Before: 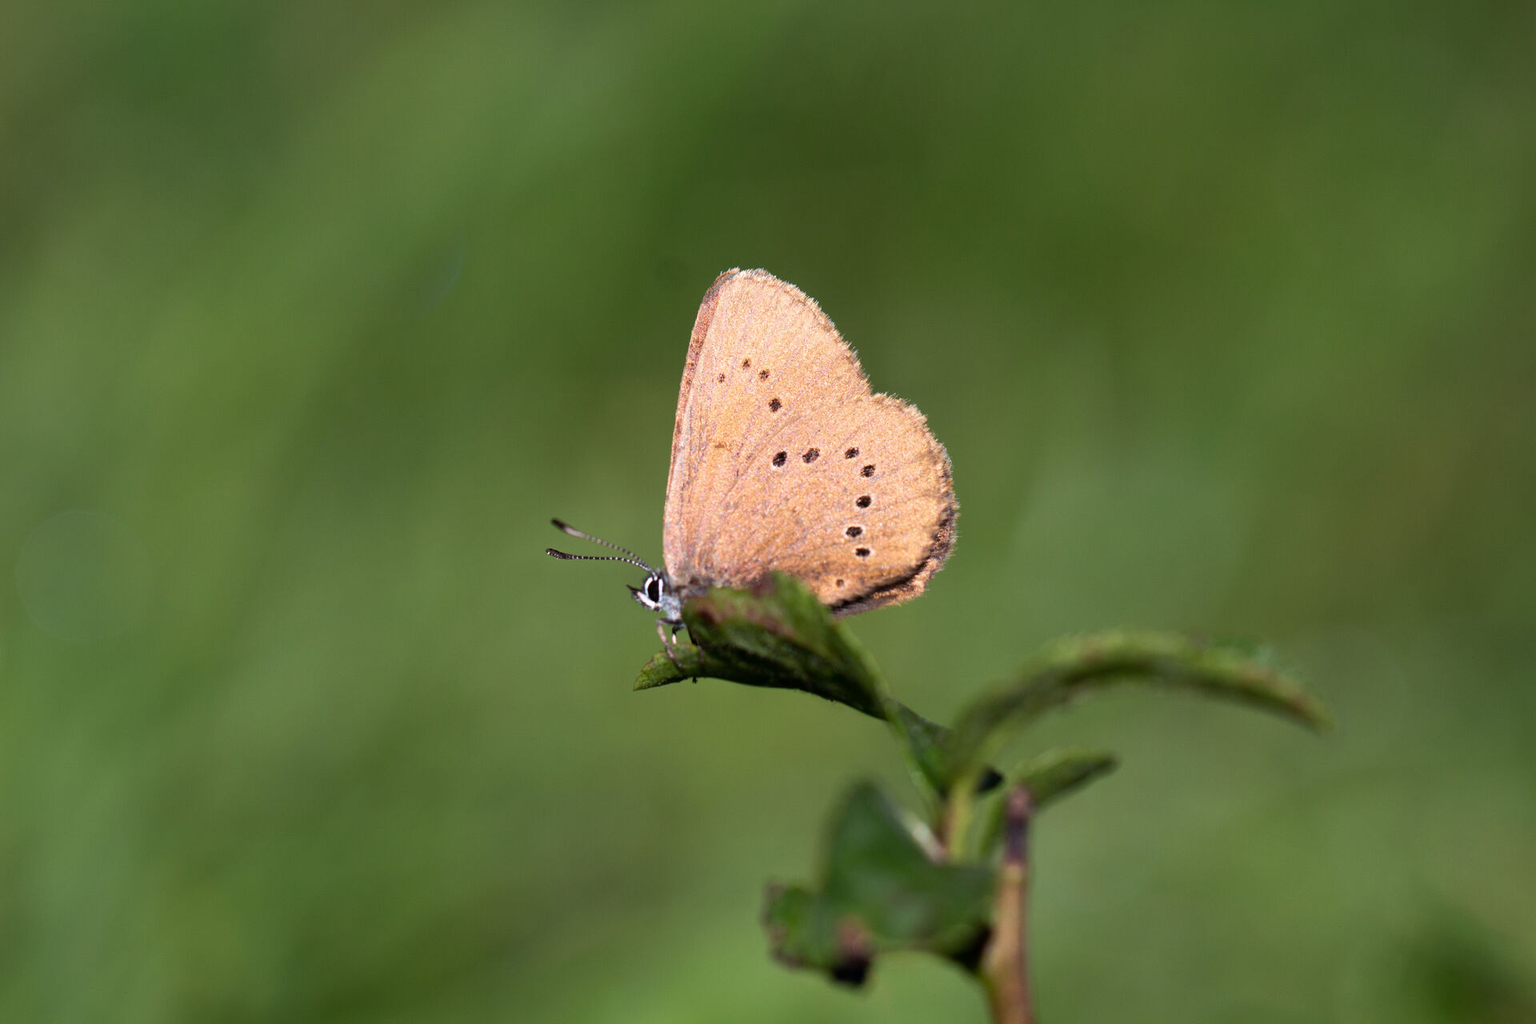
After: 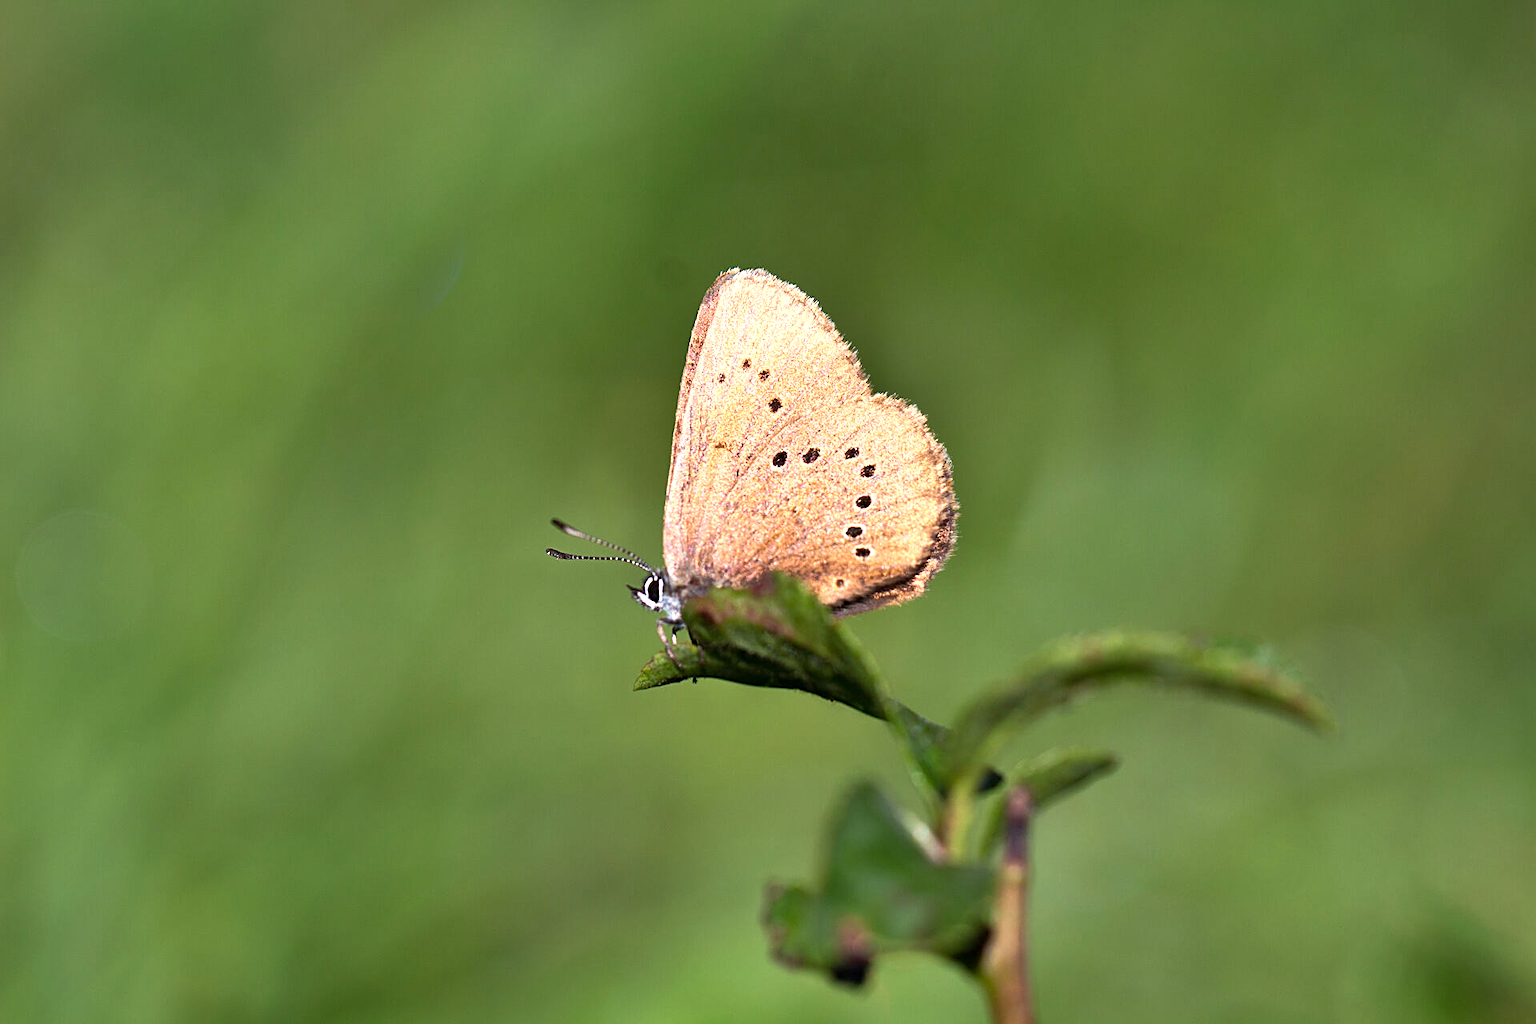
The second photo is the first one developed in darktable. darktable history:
shadows and highlights: white point adjustment -3.64, highlights -63.34, highlights color adjustment 42%, soften with gaussian
sharpen: on, module defaults
exposure: exposure 0.766 EV, compensate highlight preservation false
